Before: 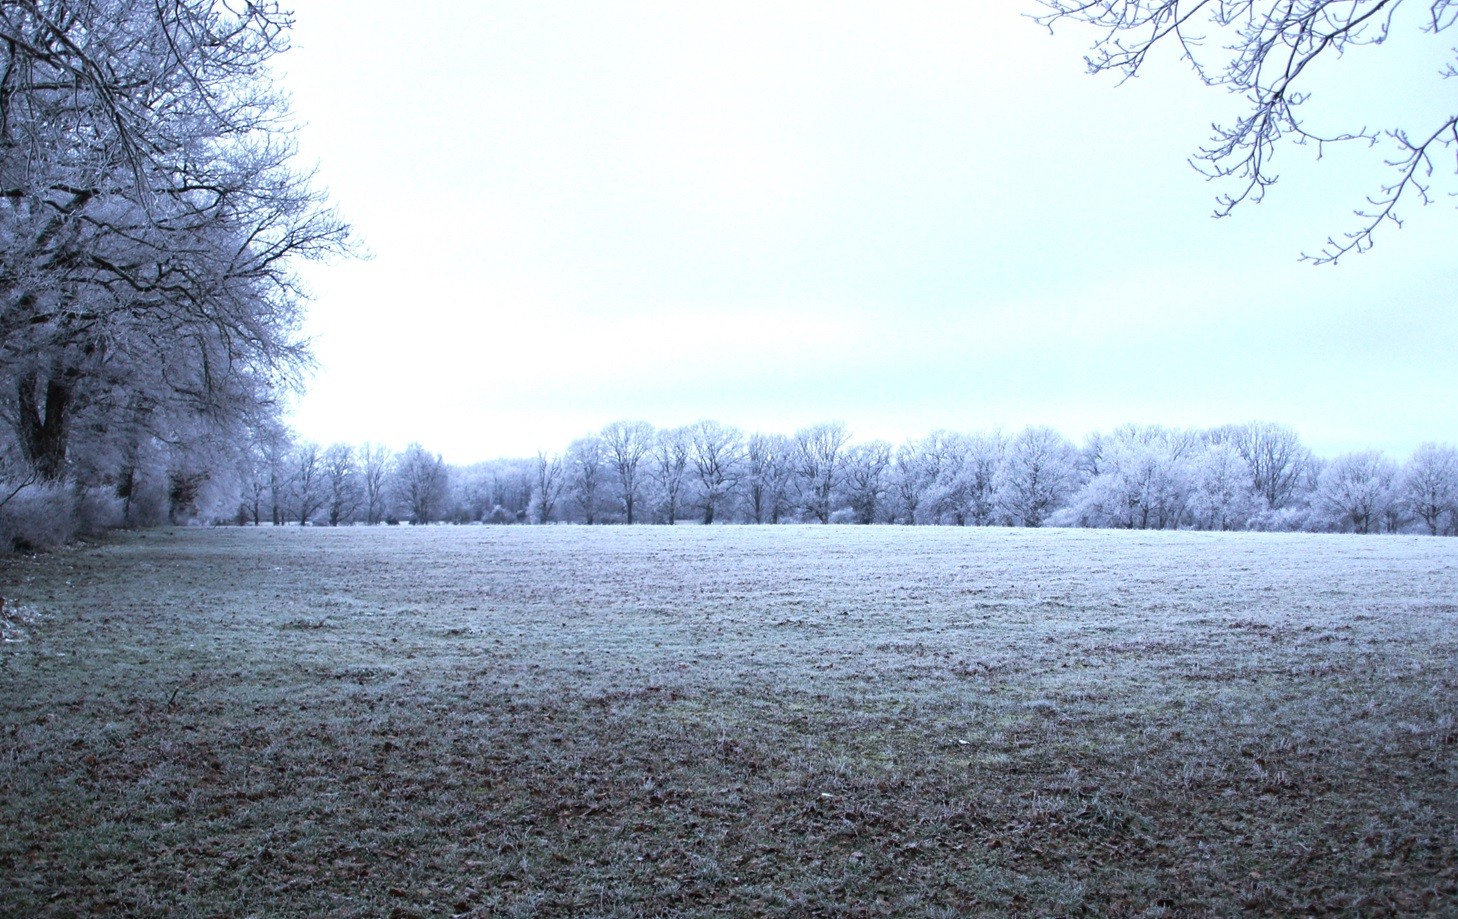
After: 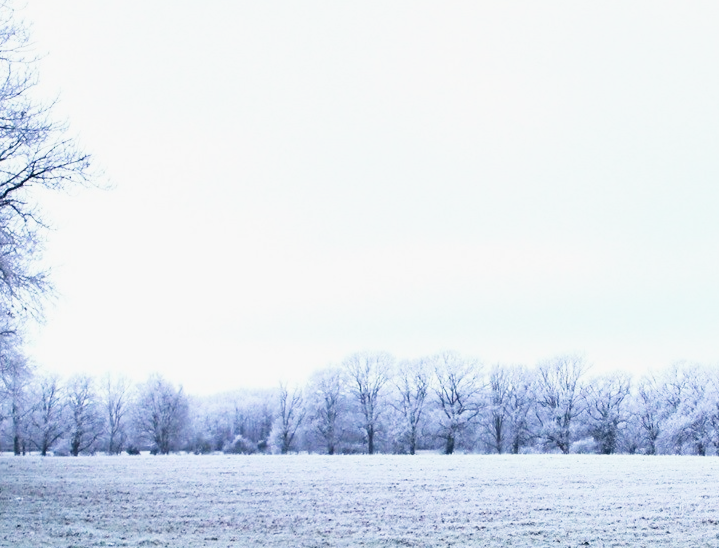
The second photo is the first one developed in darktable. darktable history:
crop: left 17.816%, top 7.661%, right 32.858%, bottom 32.634%
tone curve: curves: ch0 [(0, 0) (0.131, 0.116) (0.316, 0.345) (0.501, 0.584) (0.629, 0.732) (0.812, 0.888) (1, 0.974)]; ch1 [(0, 0) (0.366, 0.367) (0.475, 0.453) (0.494, 0.497) (0.504, 0.503) (0.553, 0.584) (1, 1)]; ch2 [(0, 0) (0.333, 0.346) (0.375, 0.375) (0.424, 0.43) (0.476, 0.492) (0.502, 0.501) (0.533, 0.556) (0.566, 0.599) (0.614, 0.653) (1, 1)], preserve colors none
